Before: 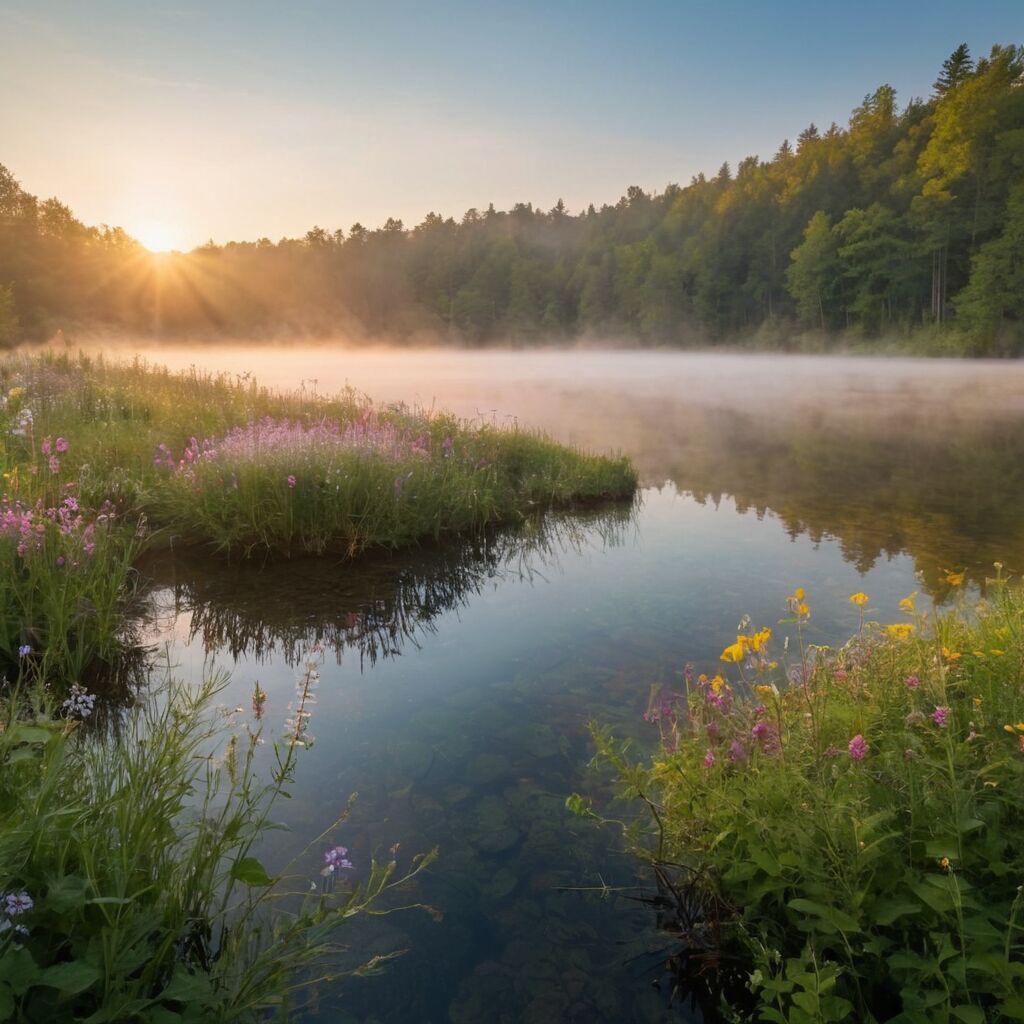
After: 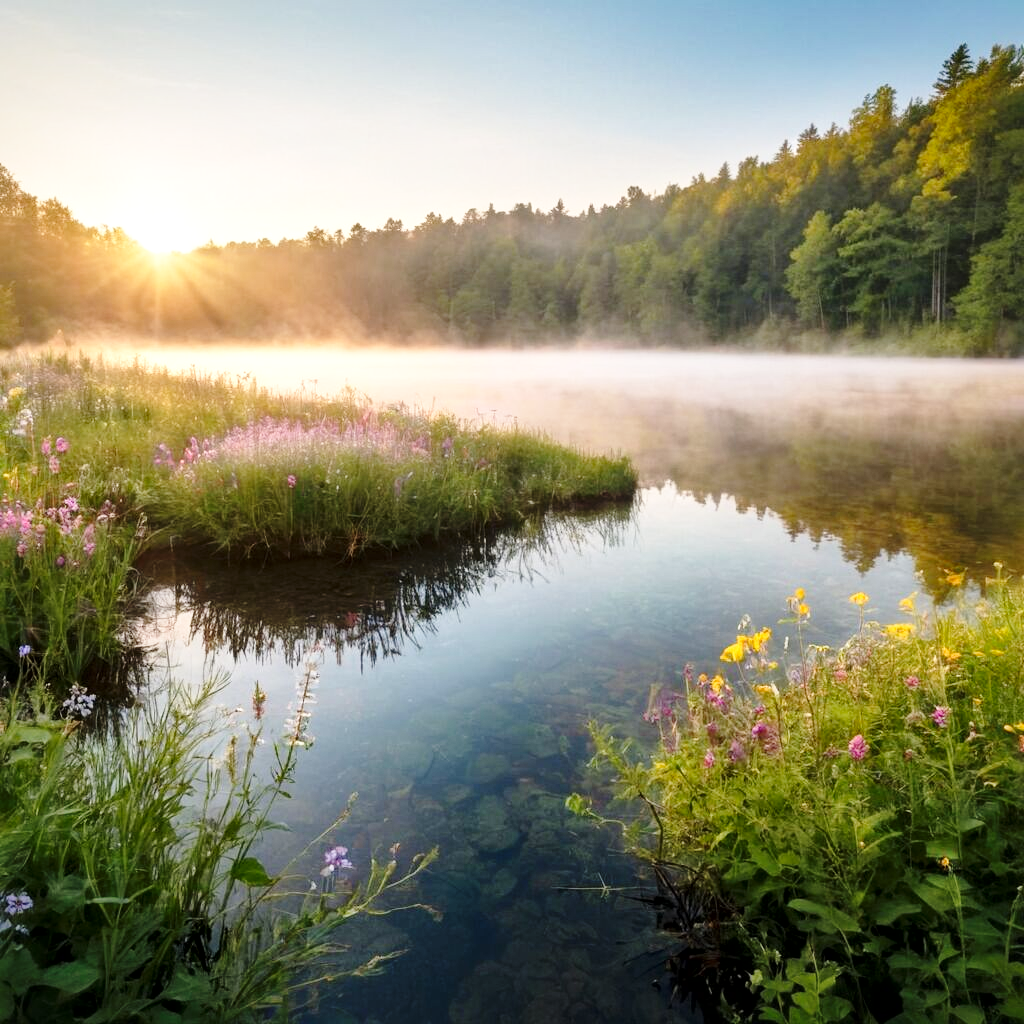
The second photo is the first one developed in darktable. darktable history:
base curve: curves: ch0 [(0, 0) (0.028, 0.03) (0.121, 0.232) (0.46, 0.748) (0.859, 0.968) (1, 1)], preserve colors none
local contrast: mode bilateral grid, contrast 19, coarseness 51, detail 150%, midtone range 0.2
